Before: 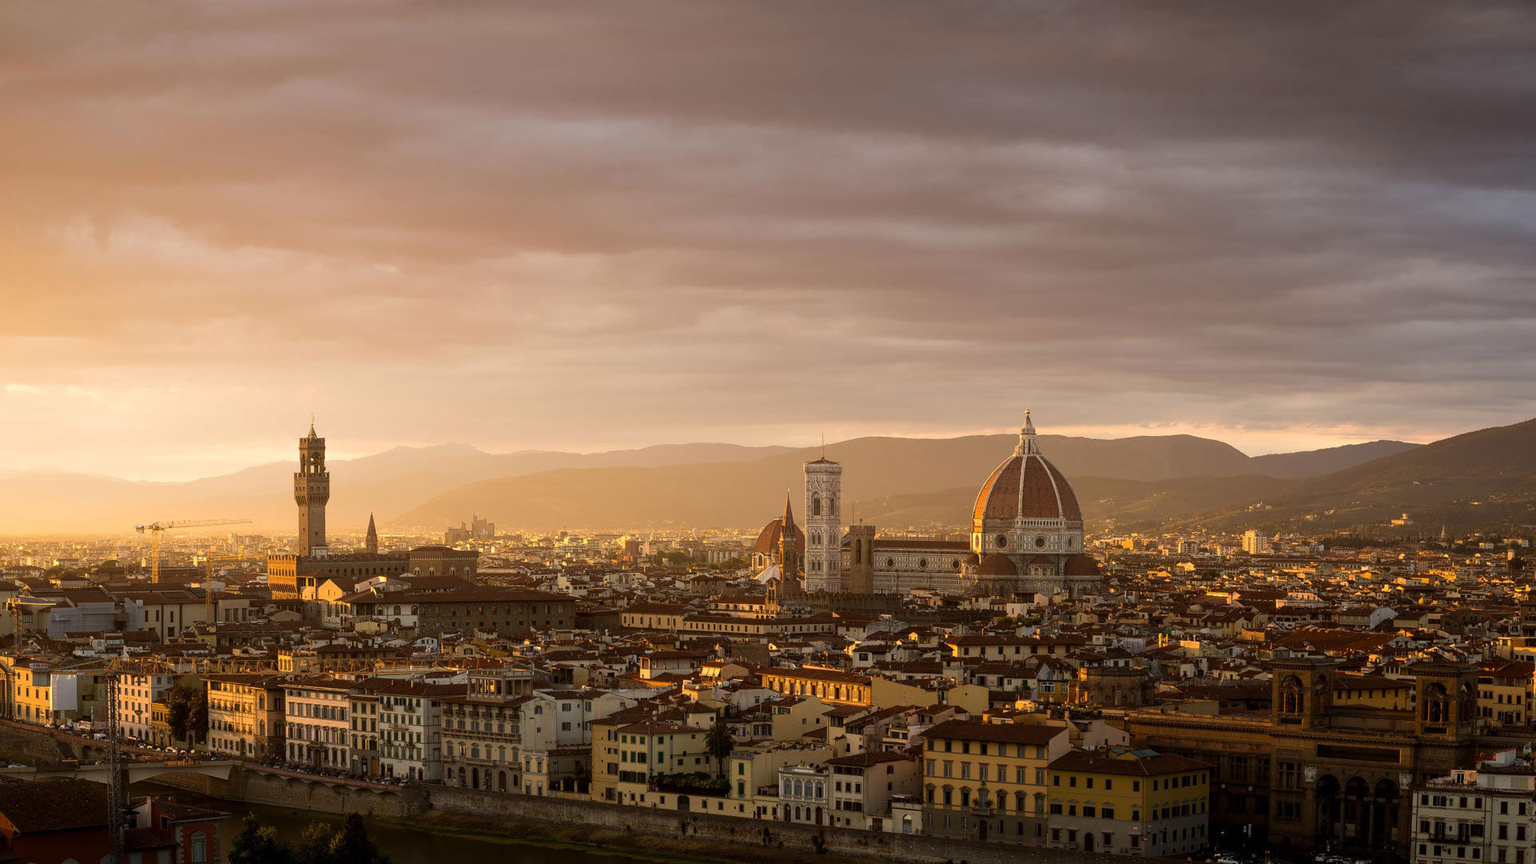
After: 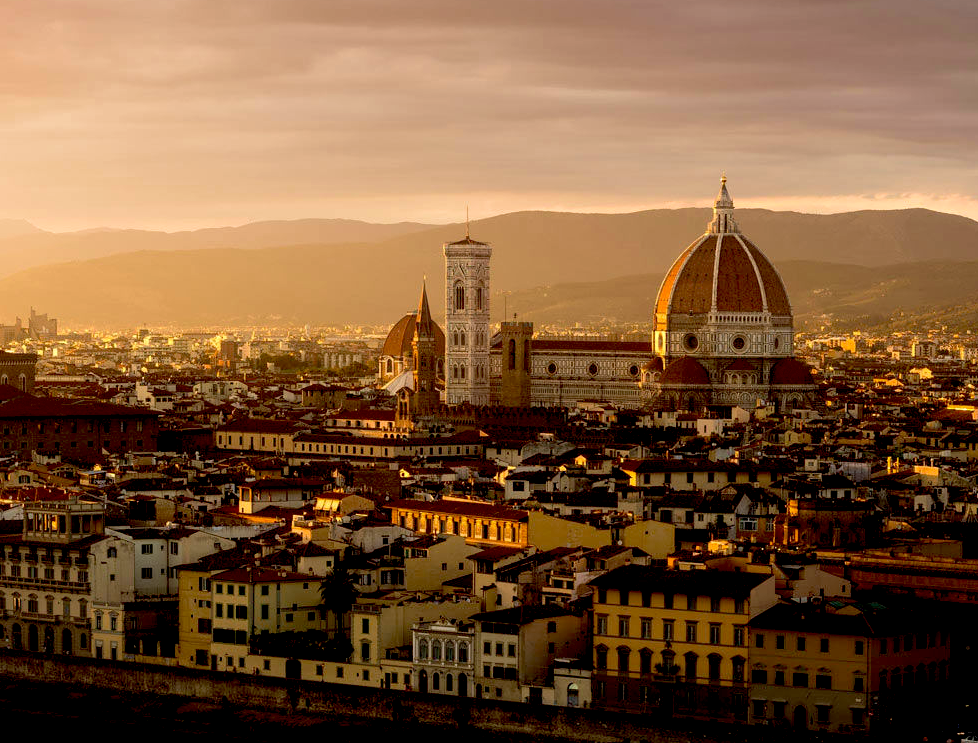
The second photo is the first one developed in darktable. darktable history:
crop and rotate: left 29.237%, top 31.152%, right 19.807%
exposure: black level correction 0.025, exposure 0.182 EV, compensate highlight preservation false
velvia: on, module defaults
